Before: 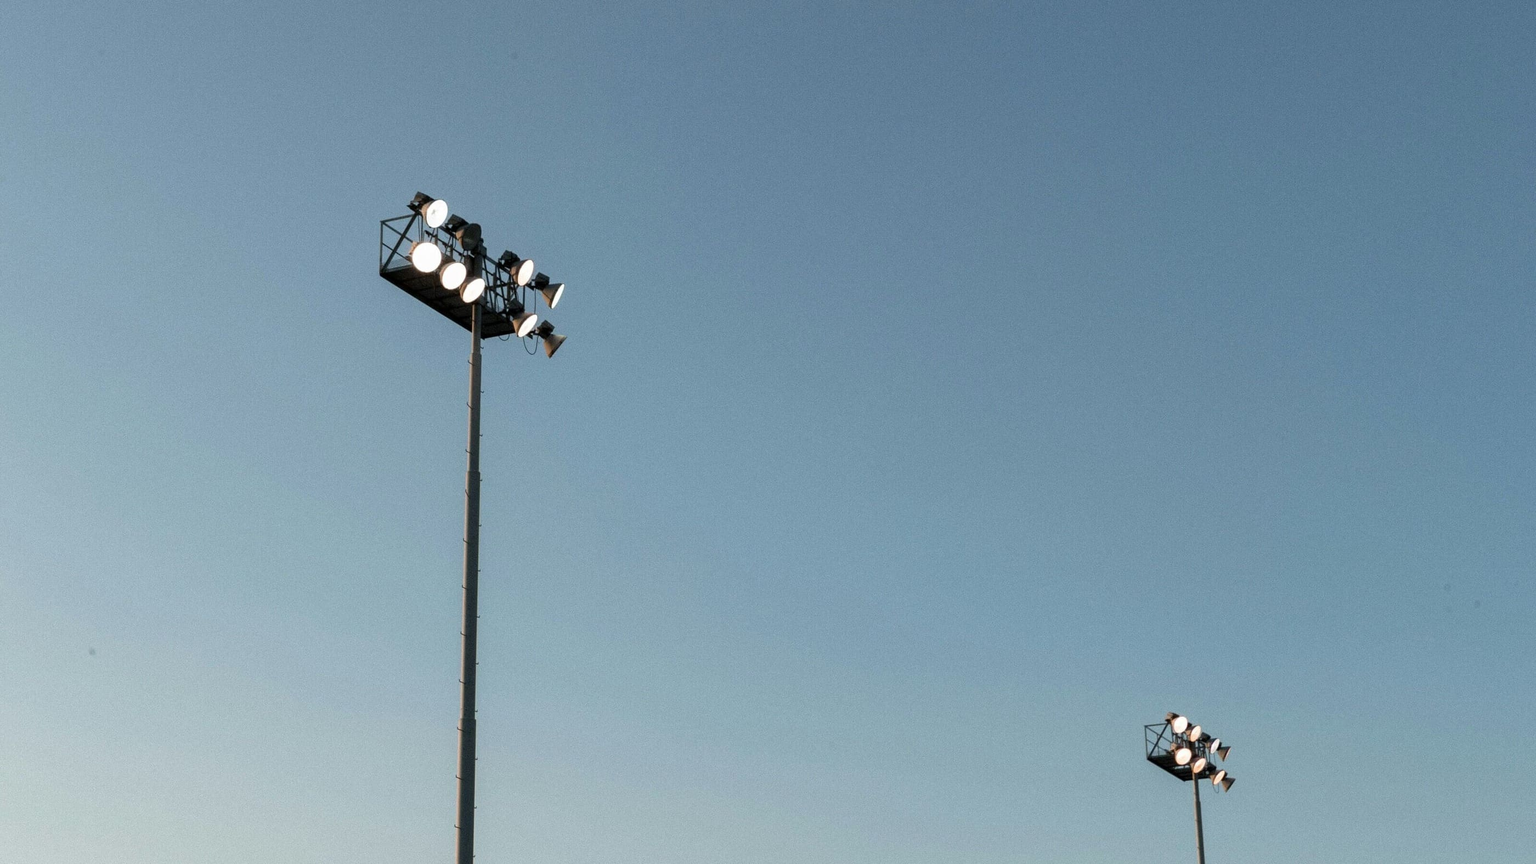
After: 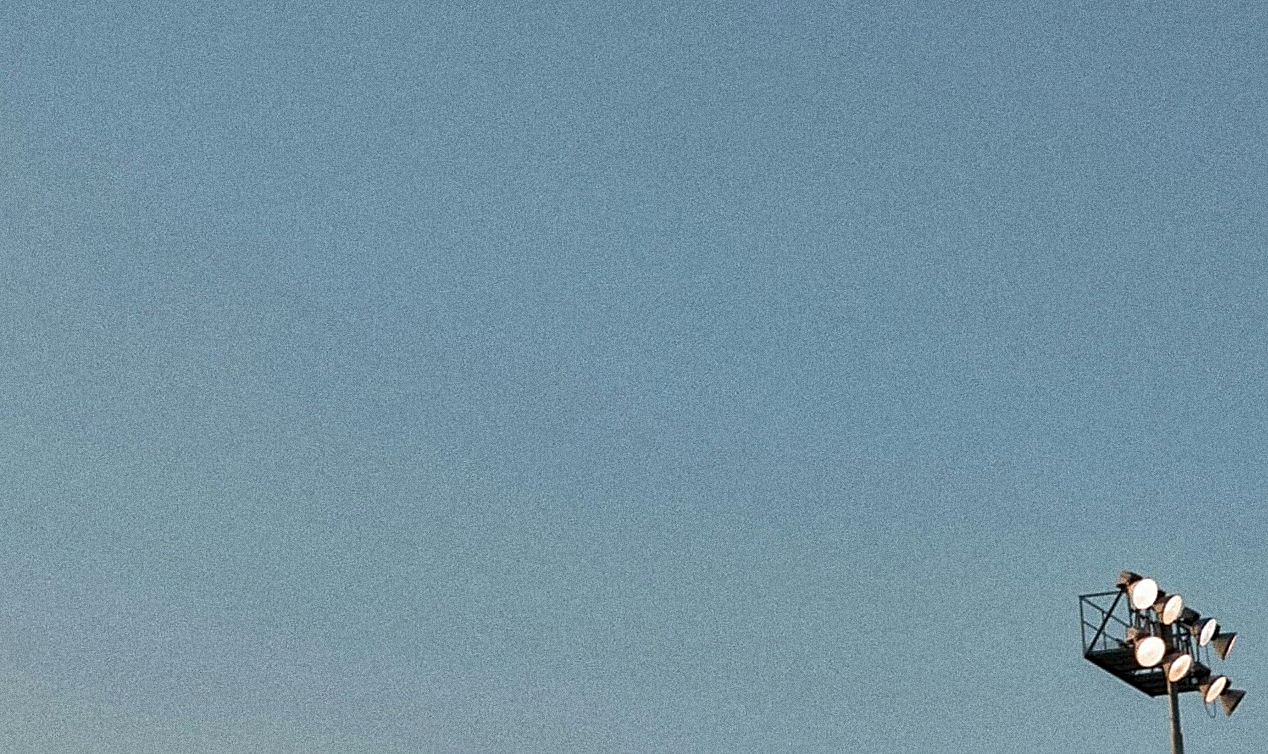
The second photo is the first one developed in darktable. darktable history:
crop: left 35.976%, top 45.819%, right 18.162%, bottom 5.807%
grain: coarseness 0.09 ISO, strength 40%
shadows and highlights: shadows 30.63, highlights -63.22, shadows color adjustment 98%, highlights color adjustment 58.61%, soften with gaussian
sharpen: amount 0.75
rotate and perspective: rotation -0.45°, automatic cropping original format, crop left 0.008, crop right 0.992, crop top 0.012, crop bottom 0.988
